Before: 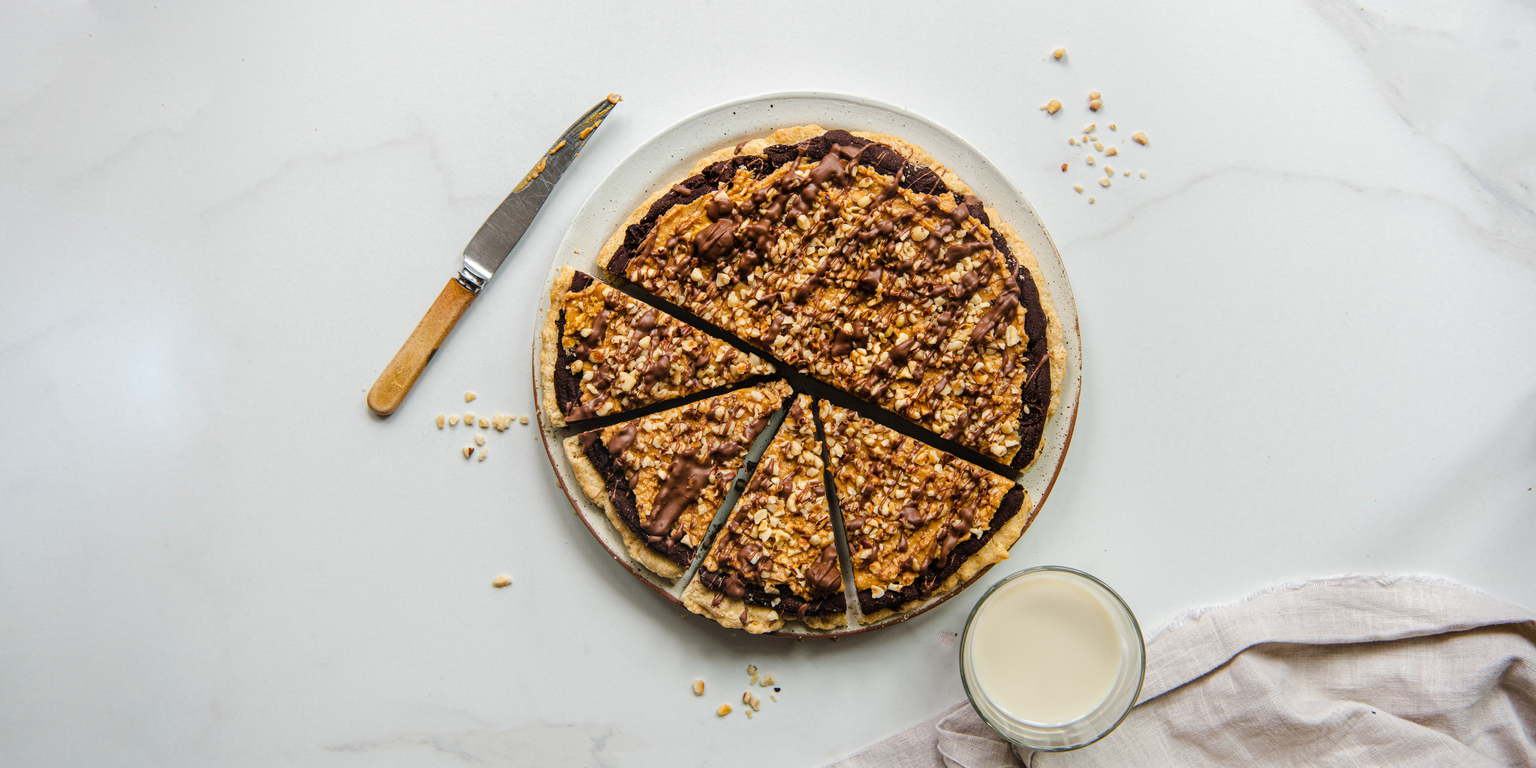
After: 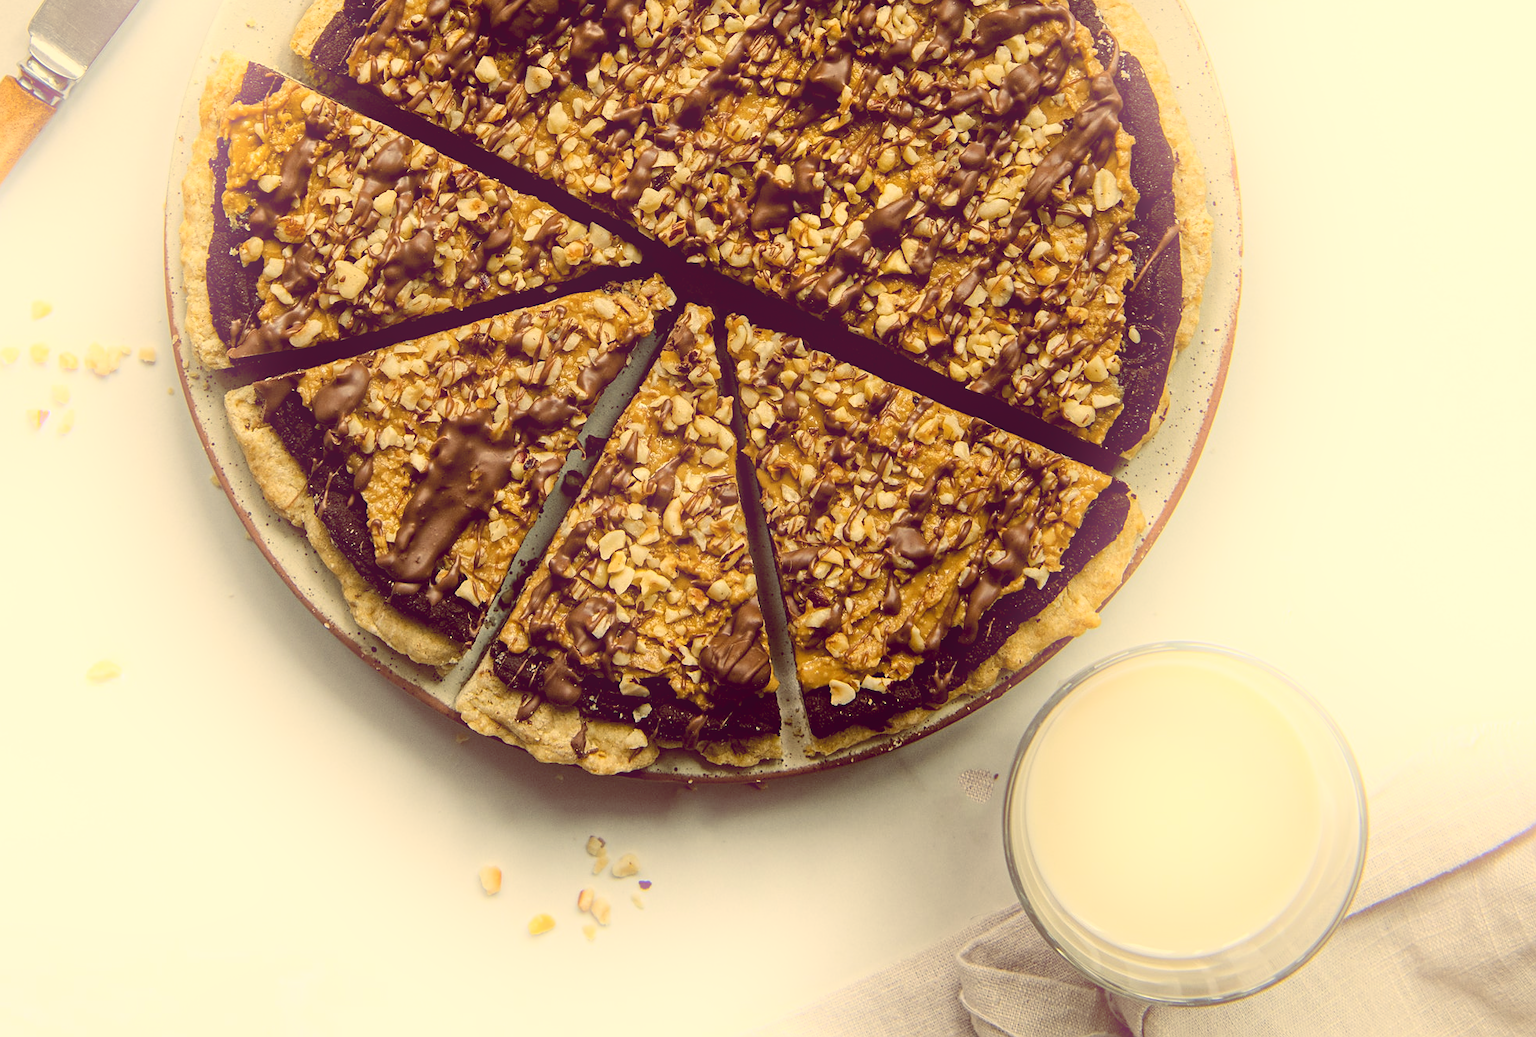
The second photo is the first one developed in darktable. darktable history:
bloom: on, module defaults
crop and rotate: left 29.237%, top 31.152%, right 19.807%
sharpen: radius 1.559, amount 0.373, threshold 1.271
color balance: lift [1, 1.015, 0.987, 0.985], gamma [1, 0.959, 1.042, 0.958], gain [0.927, 0.938, 1.072, 0.928], contrast 1.5%
color correction: highlights a* 19.59, highlights b* 27.49, shadows a* 3.46, shadows b* -17.28, saturation 0.73
